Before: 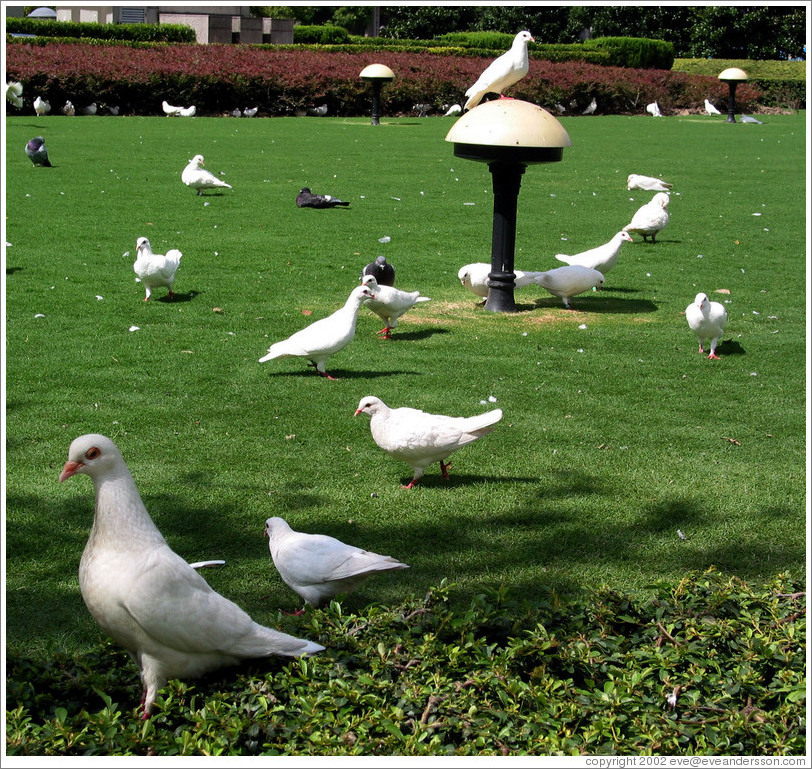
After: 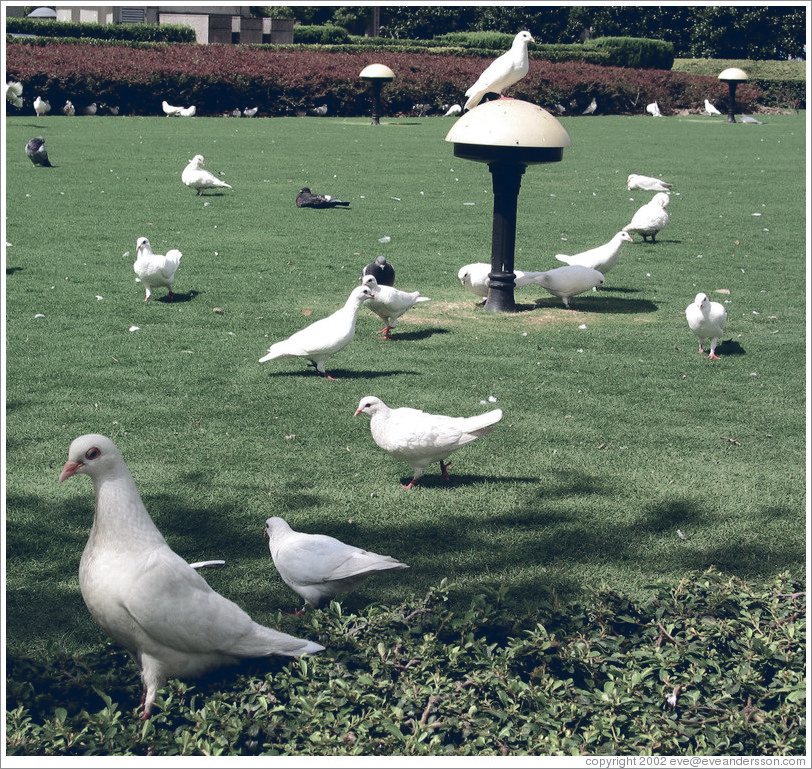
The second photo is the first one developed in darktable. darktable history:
shadows and highlights: shadows 30.76, highlights 0.644, soften with gaussian
color balance rgb: global offset › luminance 0.429%, global offset › chroma 0.204%, global offset › hue 255.47°, perceptual saturation grading › global saturation -28.523%, perceptual saturation grading › highlights -20.853%, perceptual saturation grading › mid-tones -23.855%, perceptual saturation grading › shadows -24.478%, perceptual brilliance grading › mid-tones 9.07%, perceptual brilliance grading › shadows 15.075%
